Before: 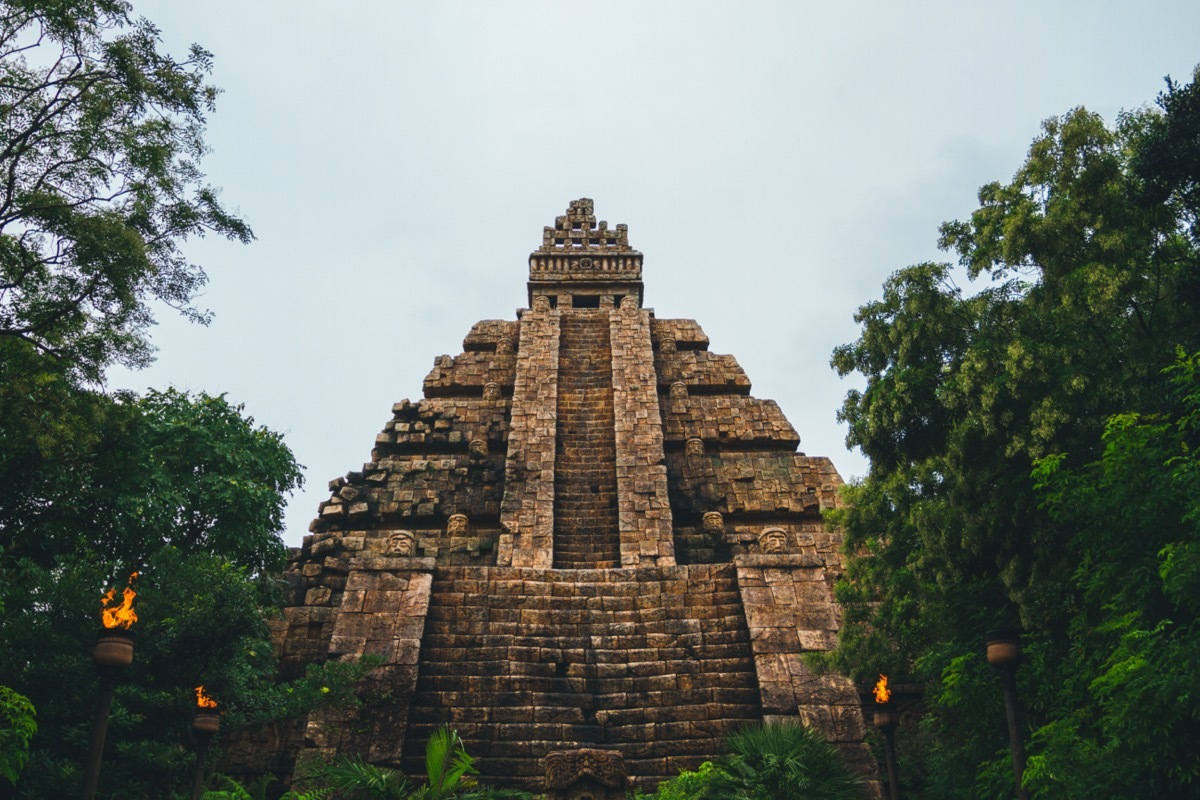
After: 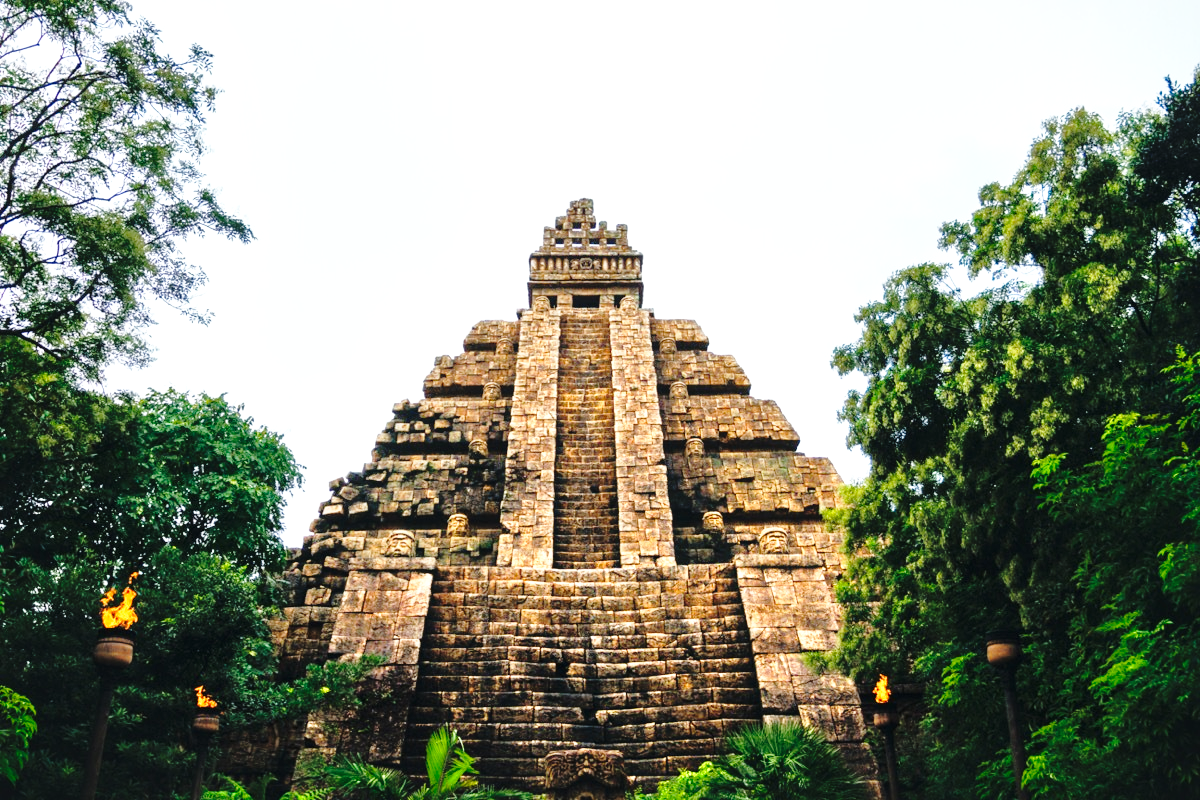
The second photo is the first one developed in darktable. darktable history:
tone equalizer: -8 EV 0.001 EV, -7 EV -0.004 EV, -6 EV 0.009 EV, -5 EV 0.032 EV, -4 EV 0.276 EV, -3 EV 0.644 EV, -2 EV 0.584 EV, -1 EV 0.187 EV, +0 EV 0.024 EV
local contrast: mode bilateral grid, contrast 20, coarseness 50, detail 150%, midtone range 0.2
exposure: exposure 0.426 EV, compensate highlight preservation false
base curve: curves: ch0 [(0, 0) (0.04, 0.03) (0.133, 0.232) (0.448, 0.748) (0.843, 0.968) (1, 1)], preserve colors none
